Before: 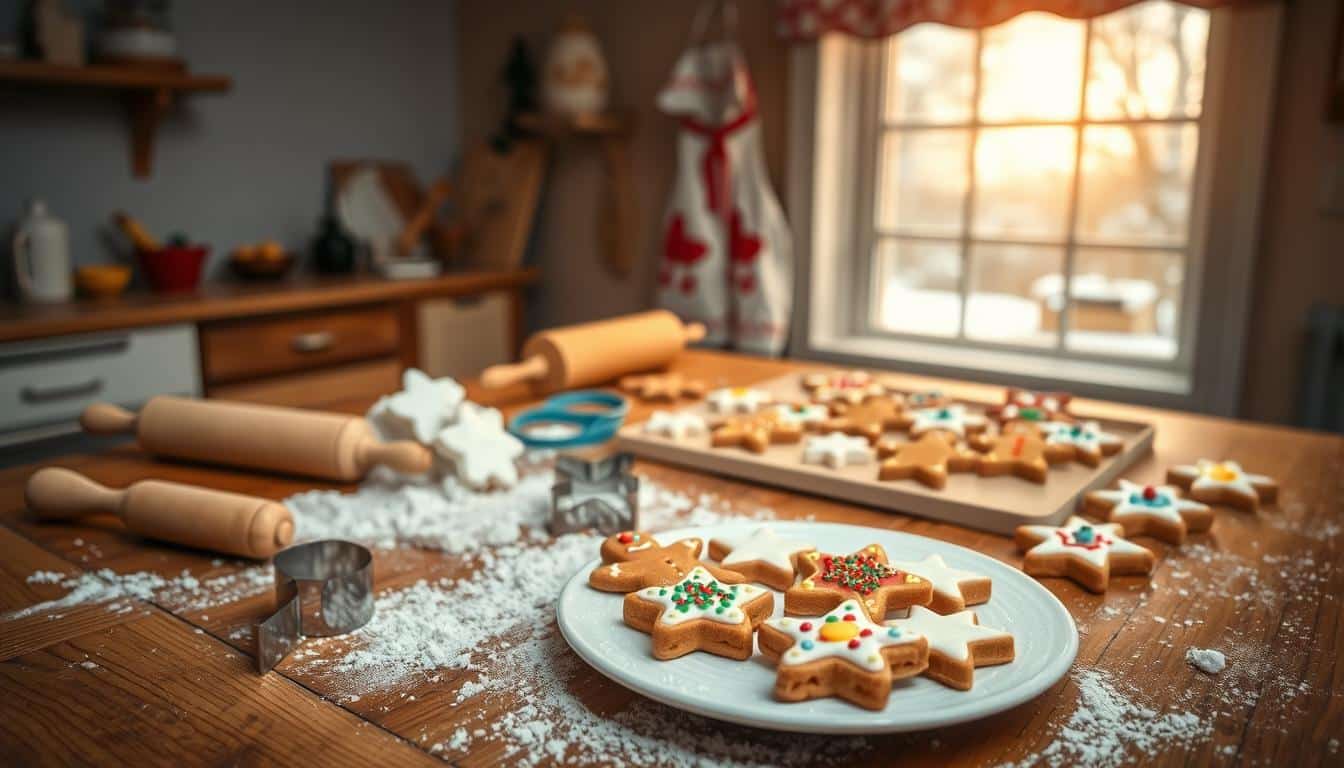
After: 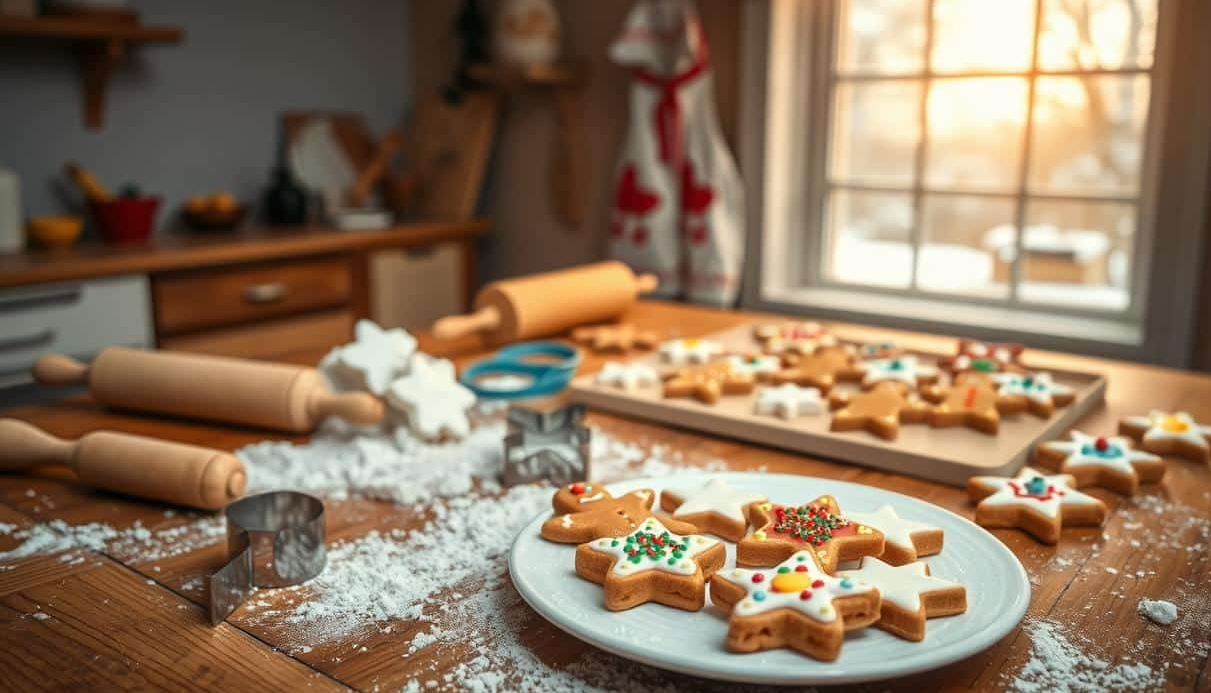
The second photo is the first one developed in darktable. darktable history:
crop: left 3.621%, top 6.462%, right 6.205%, bottom 3.201%
